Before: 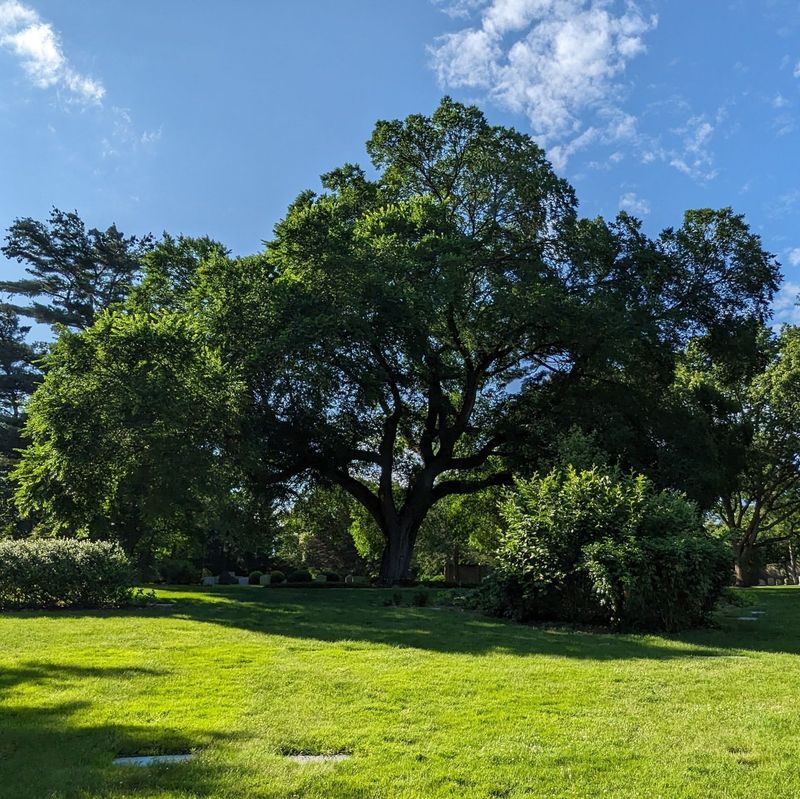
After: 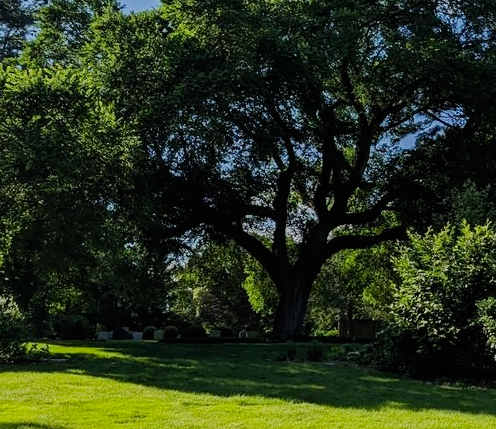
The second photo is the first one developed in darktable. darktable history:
contrast brightness saturation: saturation 0.129
crop: left 13.295%, top 30.782%, right 24.616%, bottom 15.484%
exposure: compensate exposure bias true, compensate highlight preservation false
local contrast: mode bilateral grid, contrast 100, coarseness 99, detail 93%, midtone range 0.2
filmic rgb: black relative exposure -7.65 EV, white relative exposure 4.56 EV, hardness 3.61, contrast 0.987
